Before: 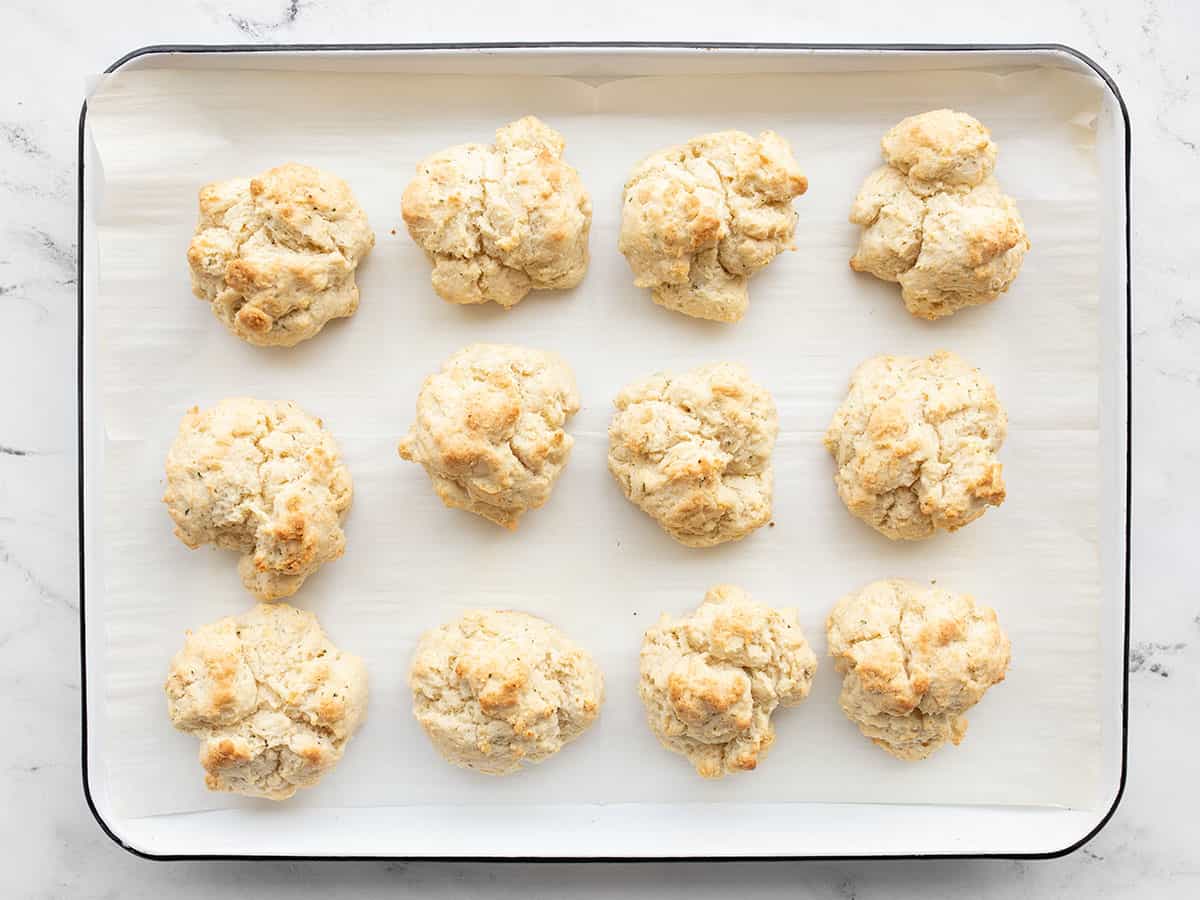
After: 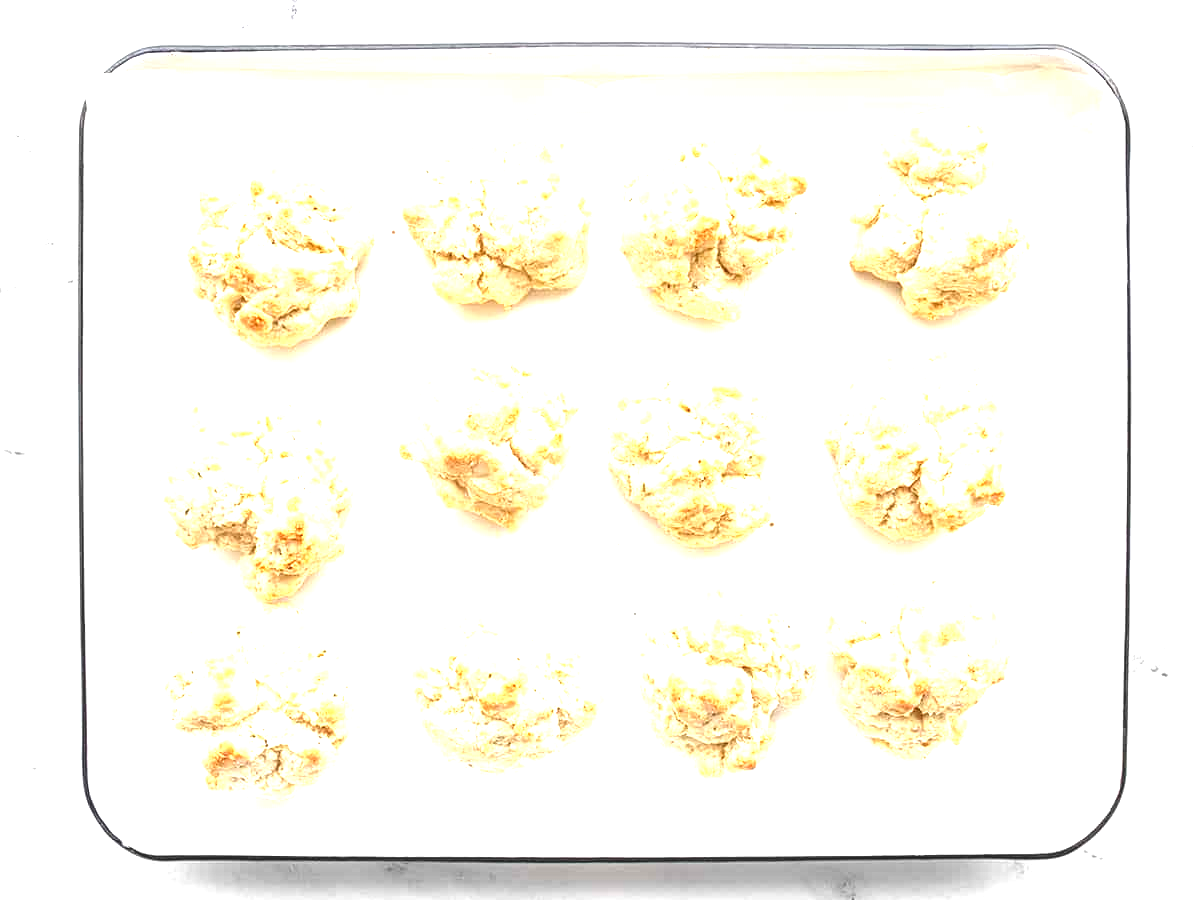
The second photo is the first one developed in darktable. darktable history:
vignetting: fall-off start 97.29%, fall-off radius 79.01%, width/height ratio 1.106
exposure: black level correction 0, exposure 1.46 EV, compensate exposure bias true, compensate highlight preservation false
local contrast: on, module defaults
